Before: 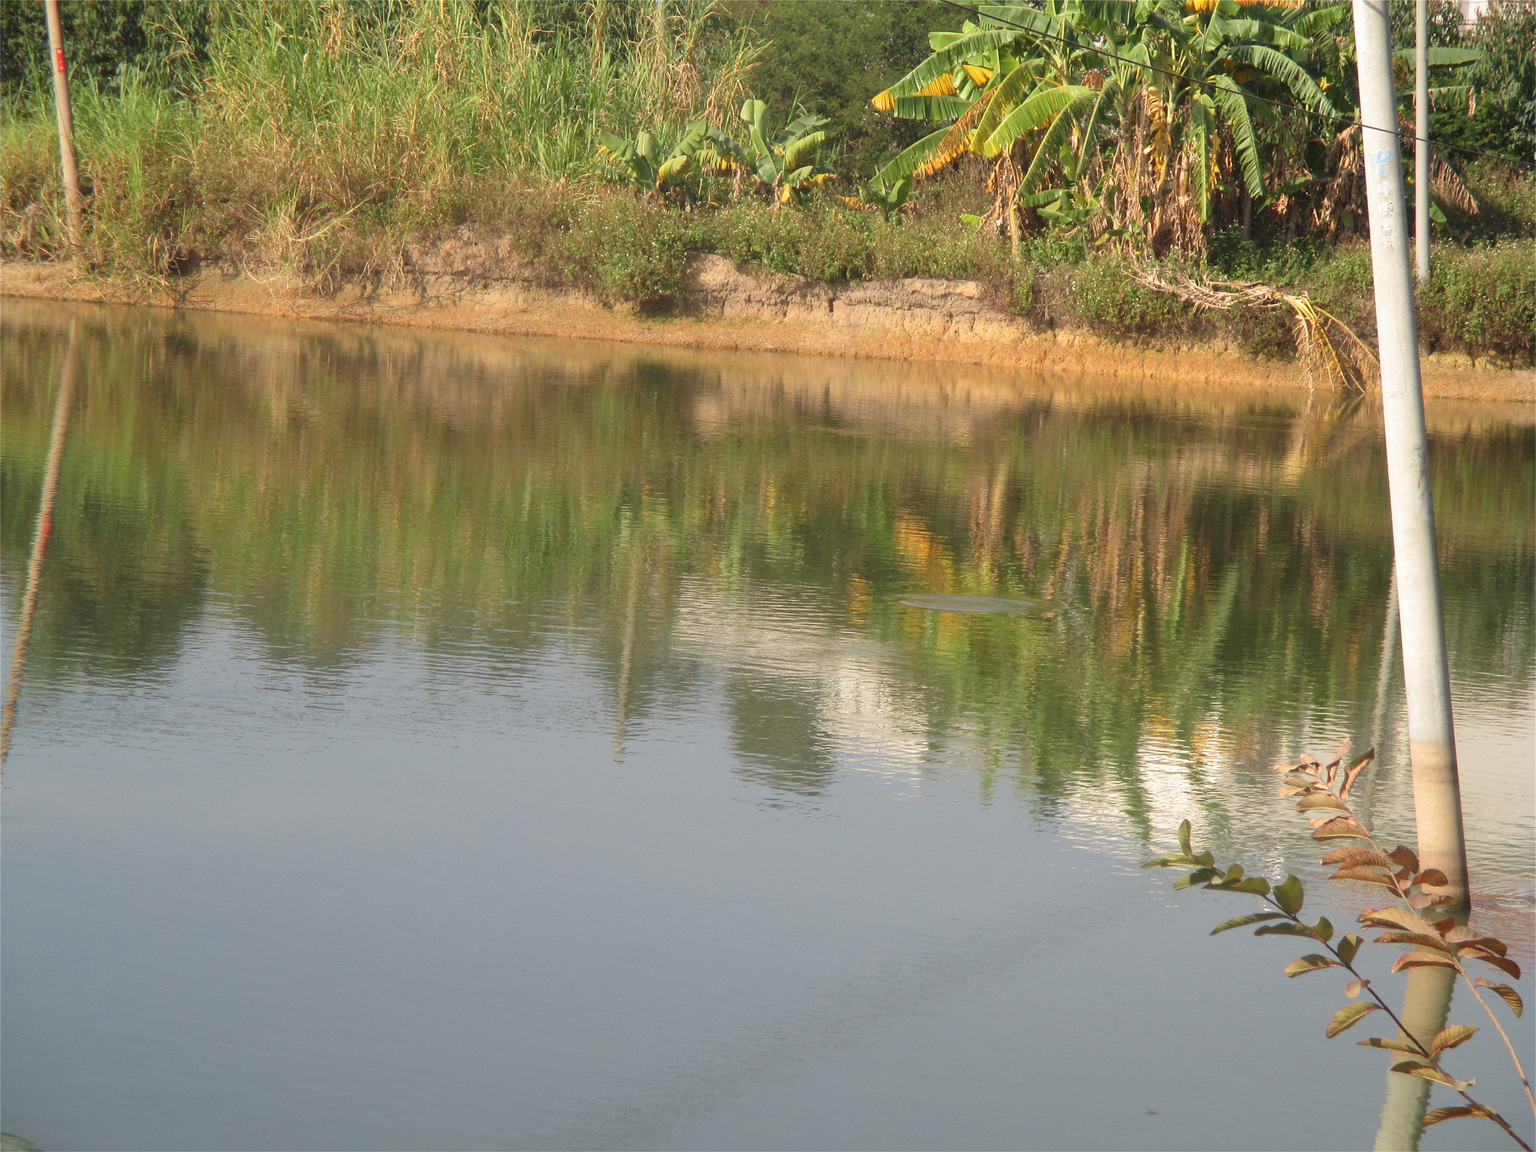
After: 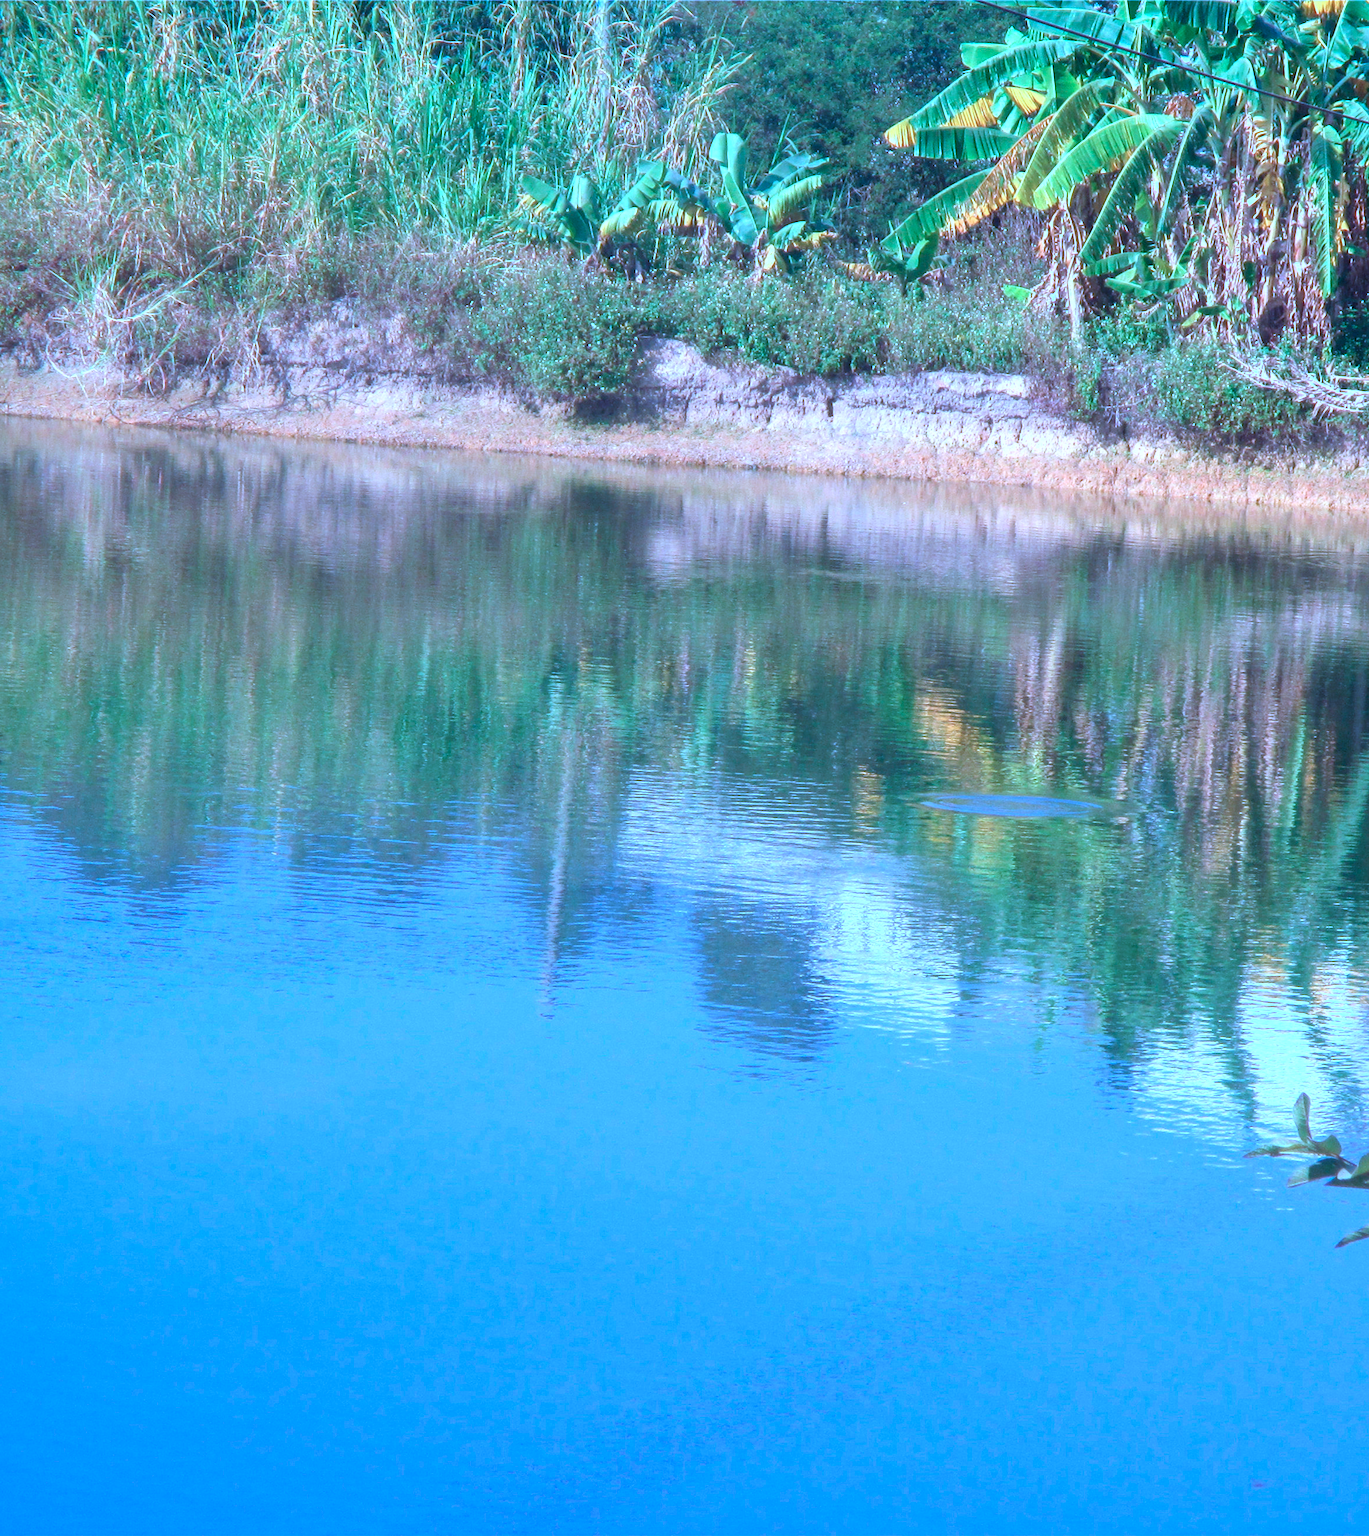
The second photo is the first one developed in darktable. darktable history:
color balance rgb: perceptual saturation grading › global saturation 30.198%
crop and rotate: left 13.642%, right 19.498%
exposure: black level correction 0.001, exposure 0.5 EV, compensate highlight preservation false
color calibration: illuminant custom, x 0.459, y 0.429, temperature 2629.44 K
local contrast: on, module defaults
